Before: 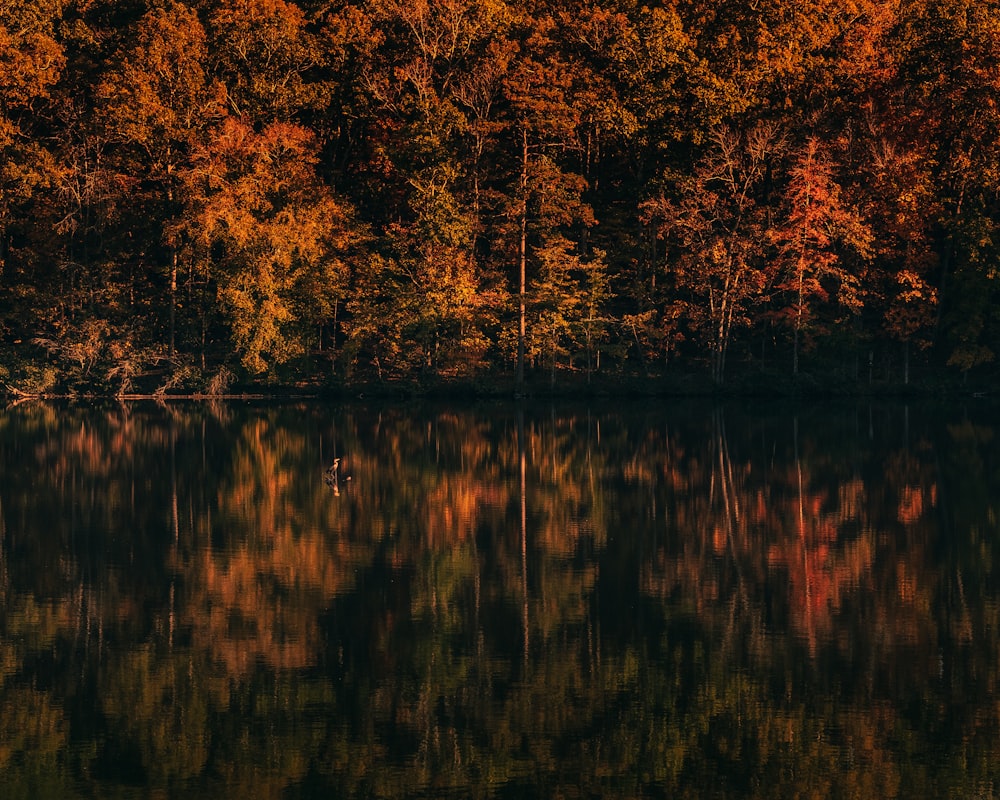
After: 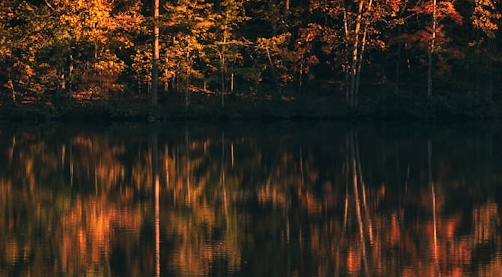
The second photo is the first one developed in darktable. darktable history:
exposure: black level correction 0, exposure 0.5 EV, compensate highlight preservation false
crop: left 36.607%, top 34.735%, right 13.146%, bottom 30.611%
